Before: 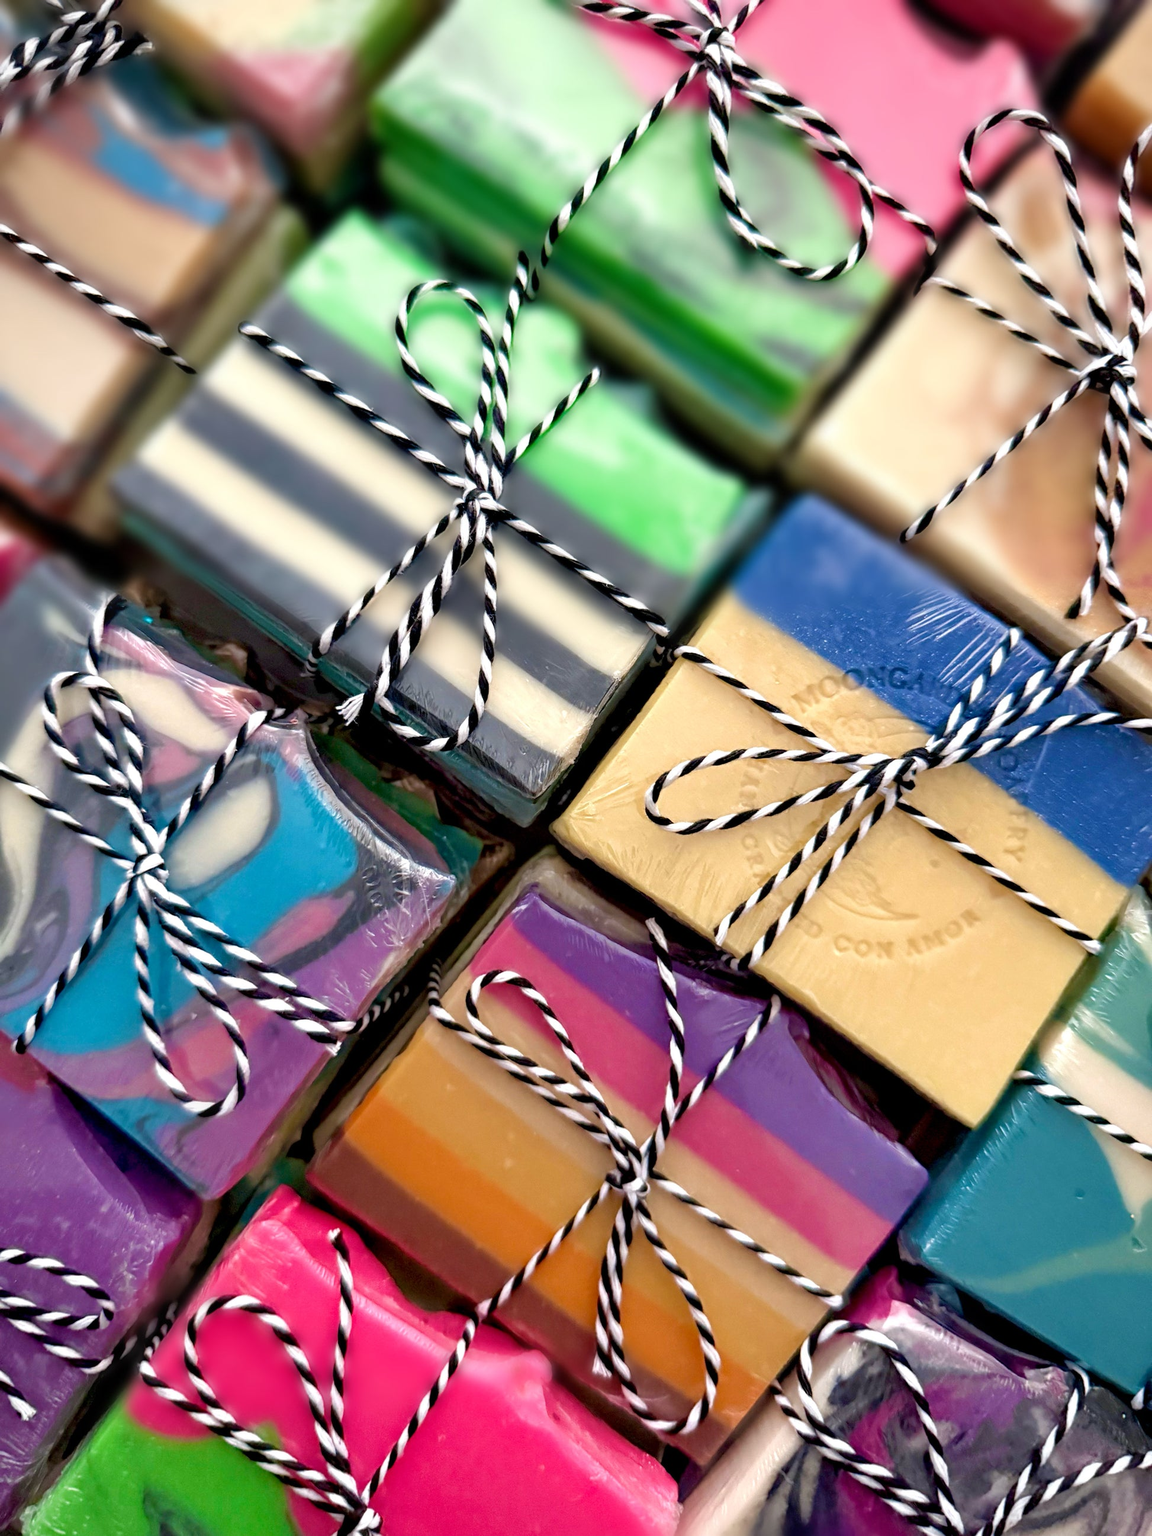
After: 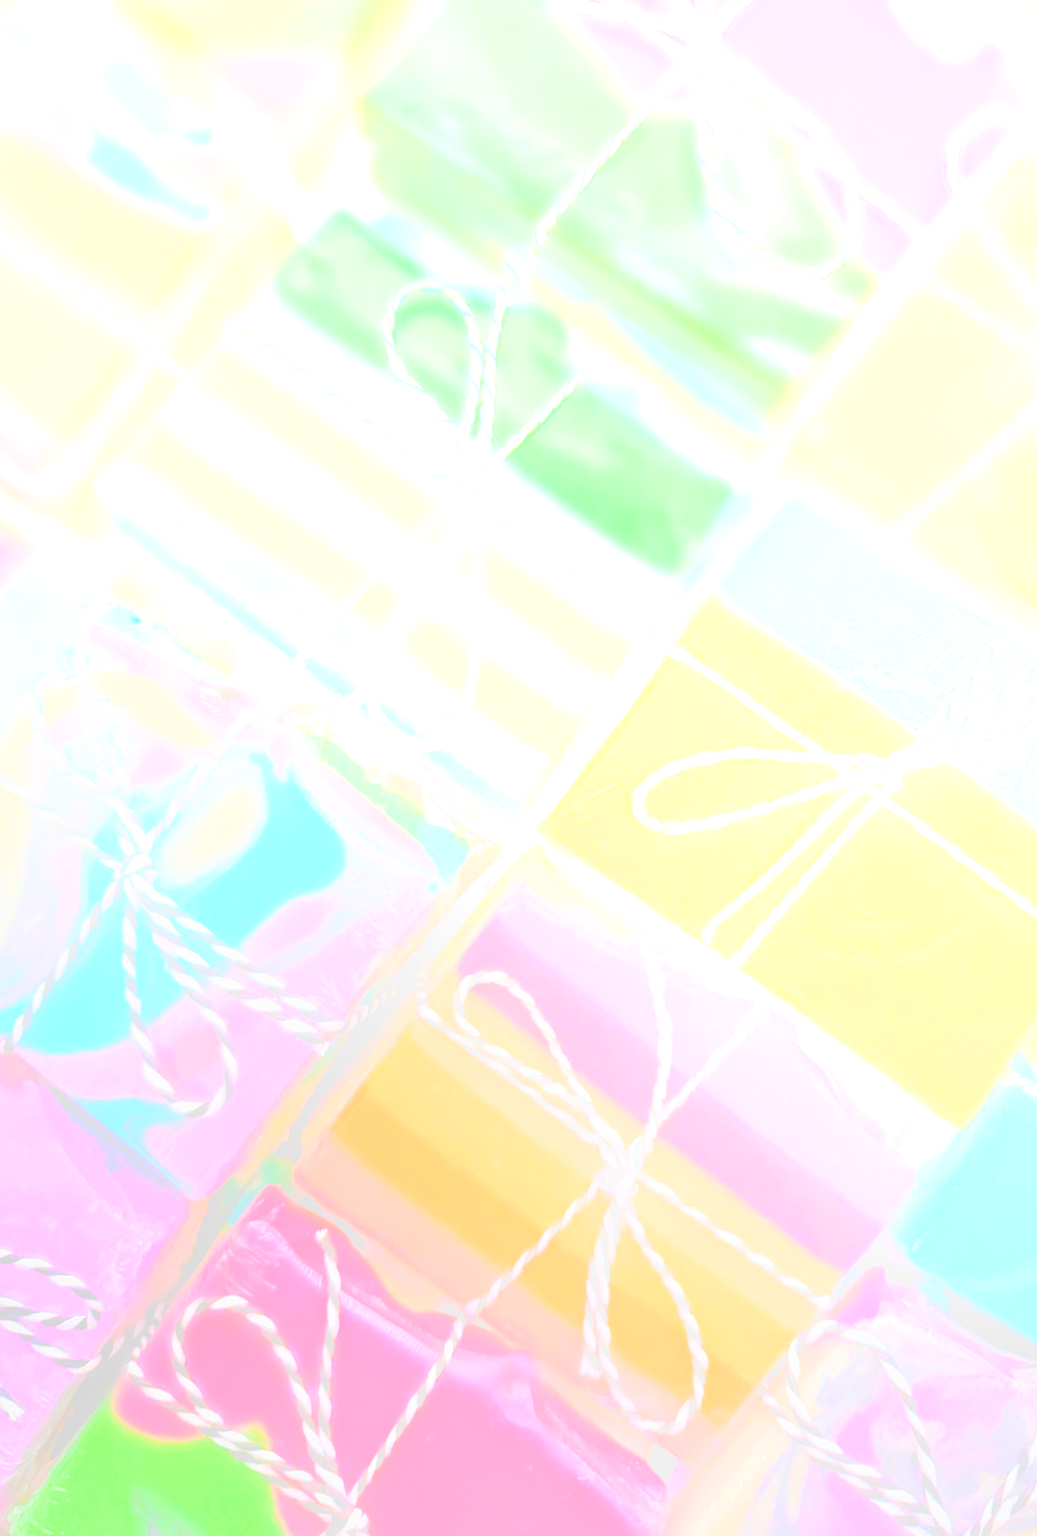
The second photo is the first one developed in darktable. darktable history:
sharpen: on, module defaults
local contrast: highlights 73%, shadows 15%, midtone range 0.197
bloom: size 85%, threshold 5%, strength 85%
crop and rotate: left 1.088%, right 8.807%
